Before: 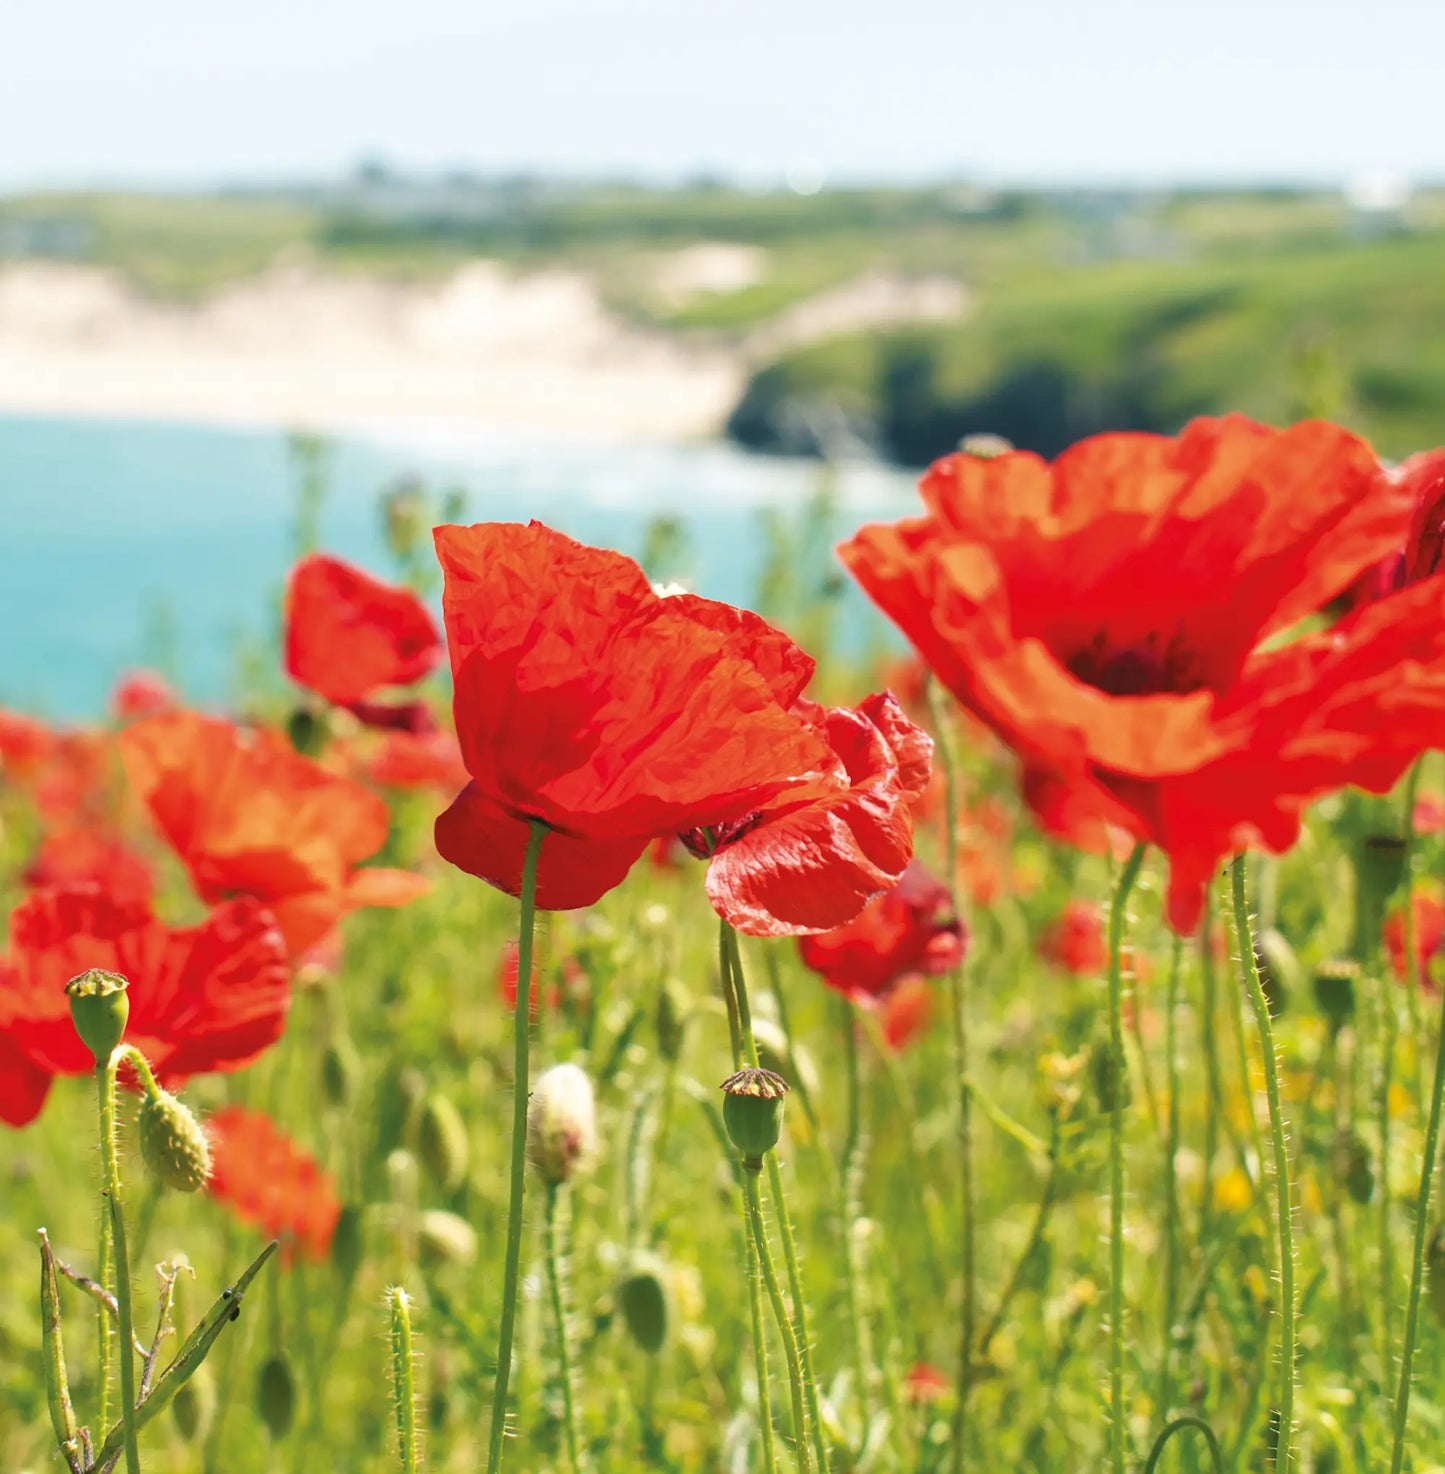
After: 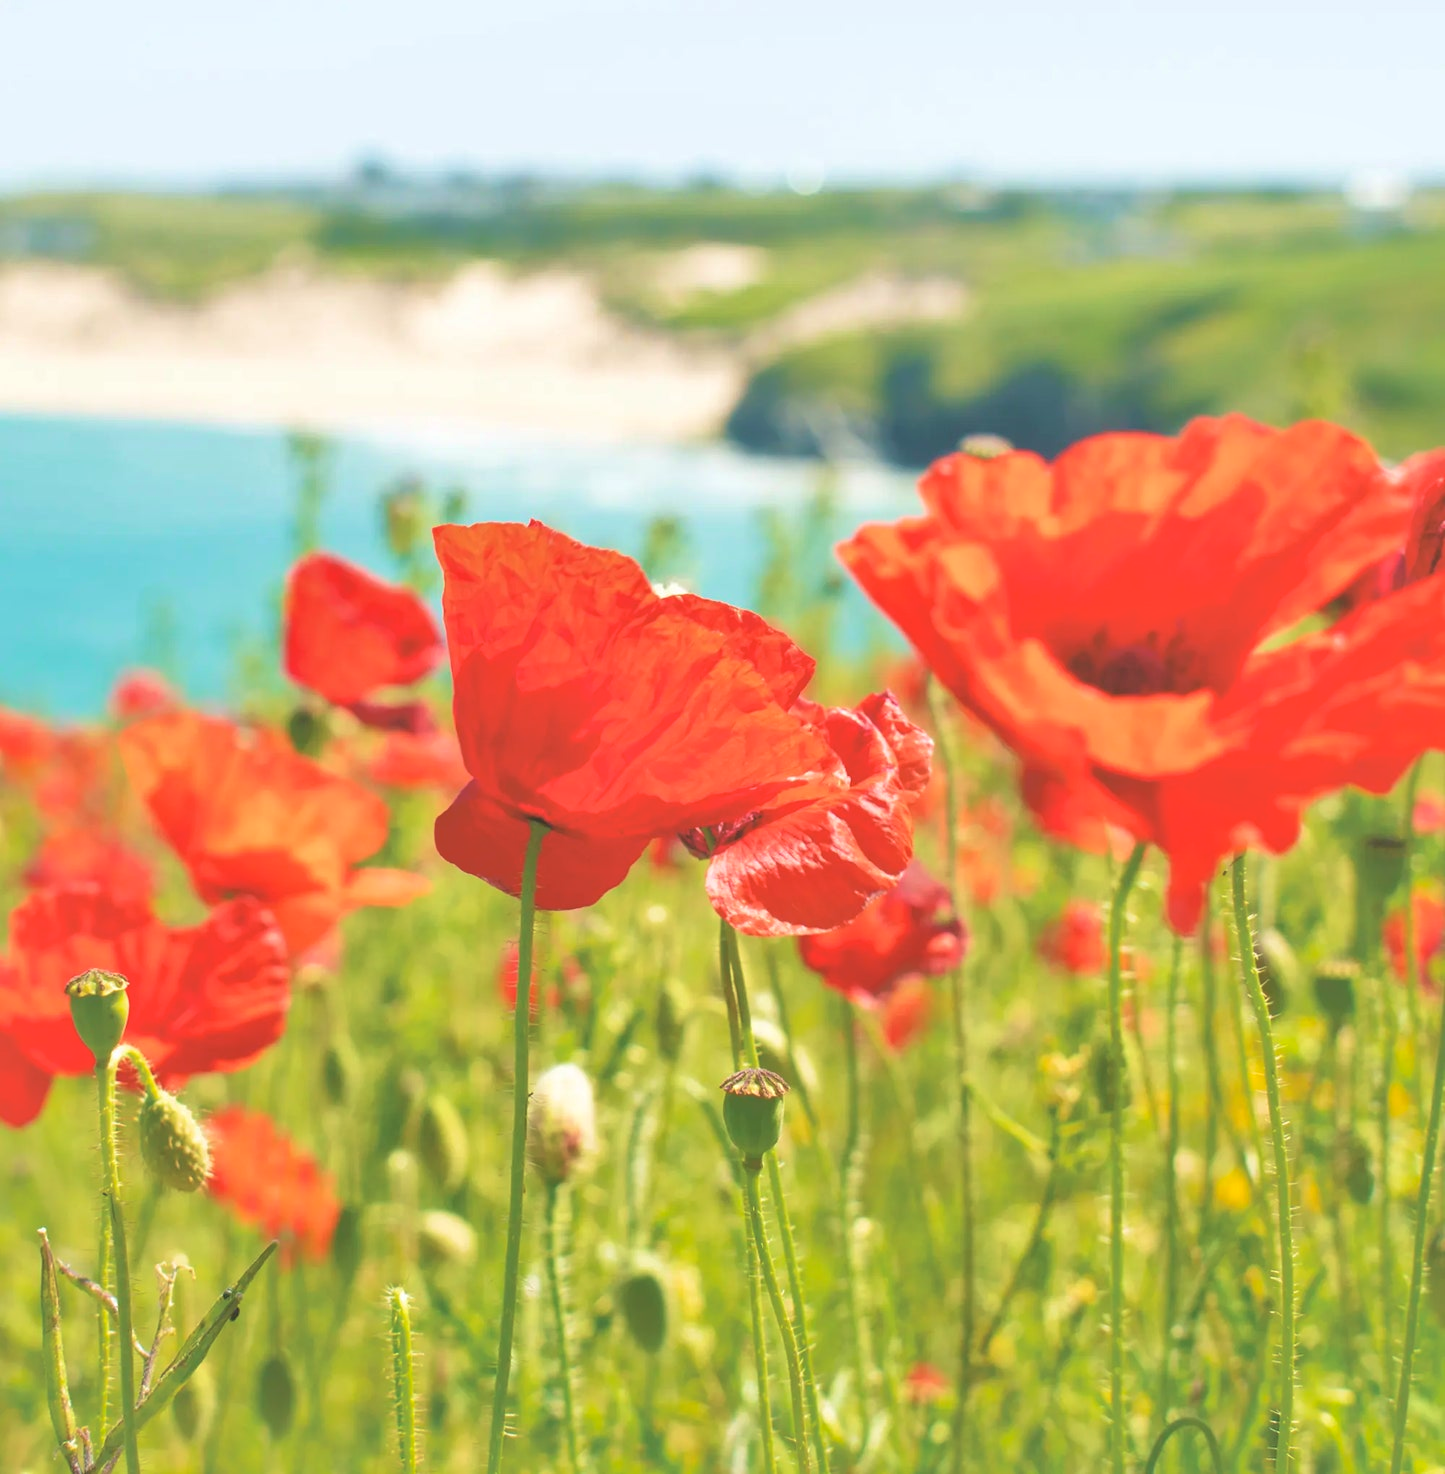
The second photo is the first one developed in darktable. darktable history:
velvia: on, module defaults
shadows and highlights: on, module defaults
contrast brightness saturation: brightness 0.28
